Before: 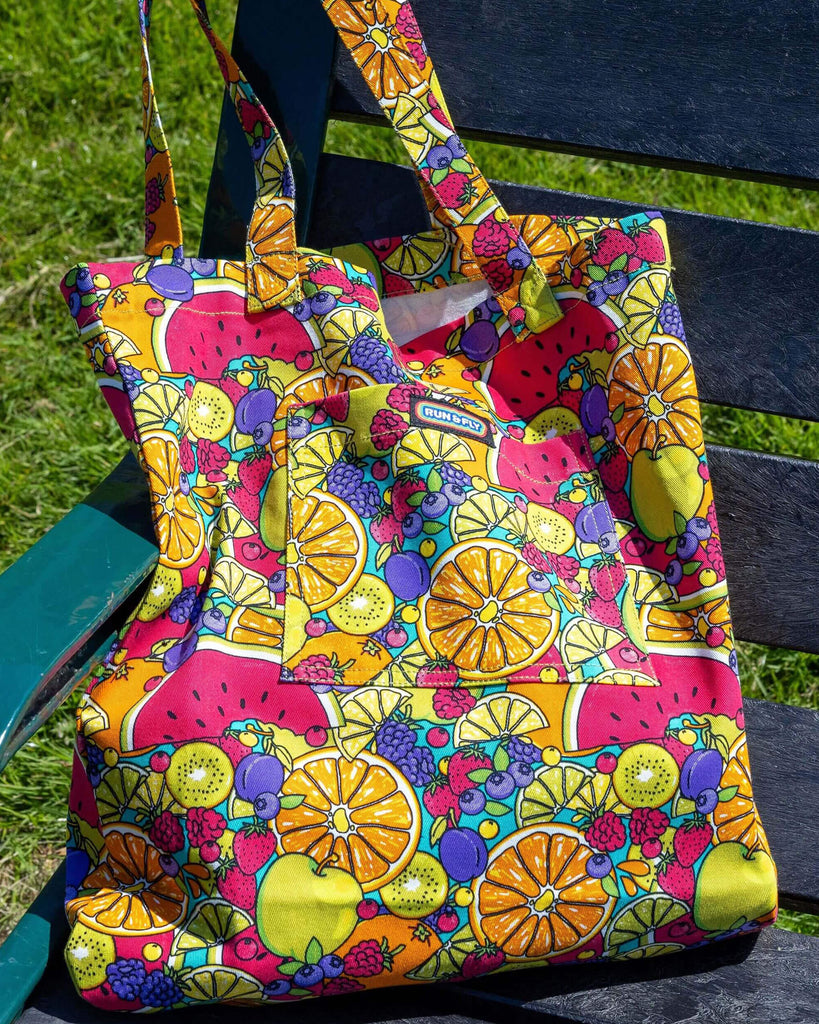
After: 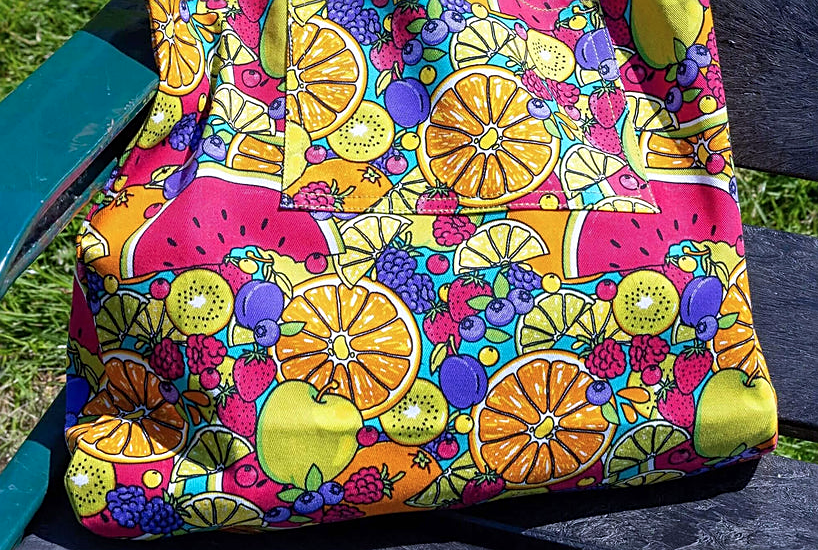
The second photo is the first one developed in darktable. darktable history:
sharpen: on, module defaults
white balance: red 1.009, blue 1.027
crop and rotate: top 46.237%
color calibration: illuminant as shot in camera, x 0.358, y 0.373, temperature 4628.91 K
